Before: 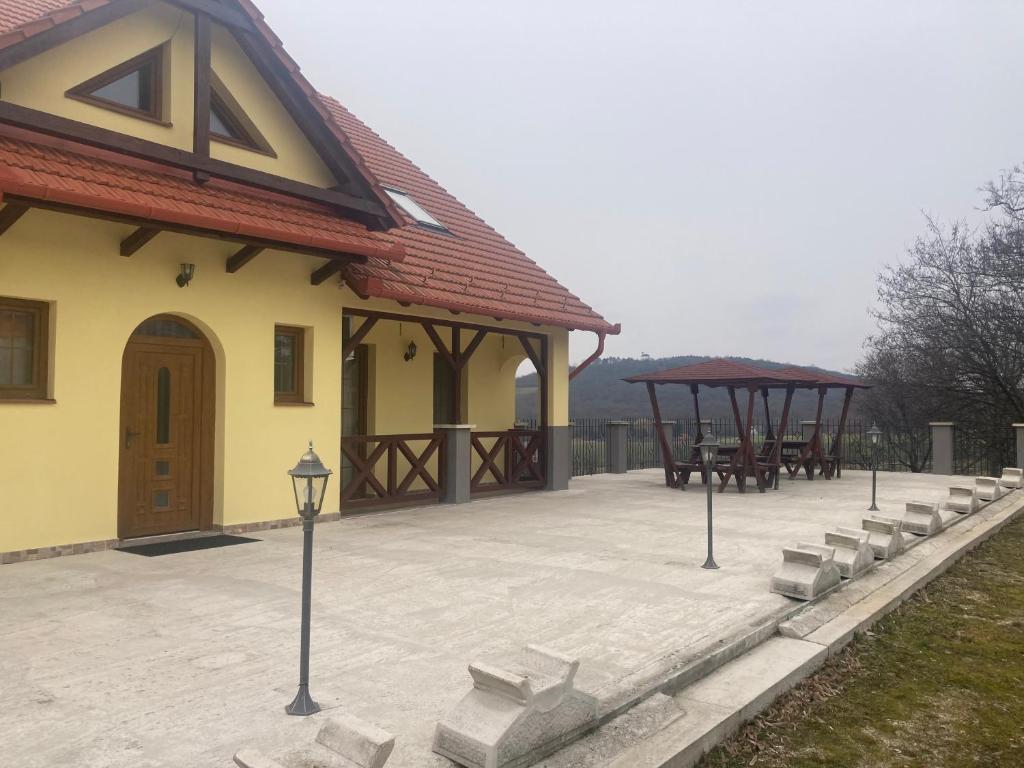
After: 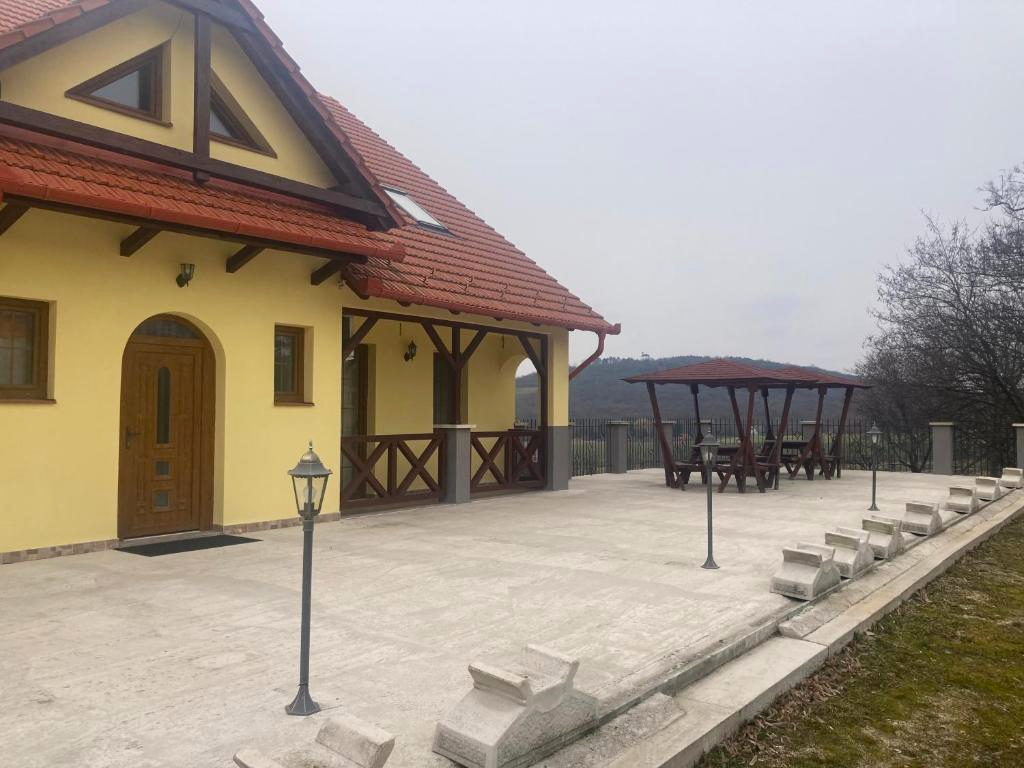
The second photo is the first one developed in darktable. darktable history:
tone curve: curves: ch0 [(0, 0) (0.161, 0.144) (0.501, 0.497) (1, 1)], color space Lab, linked channels, preserve colors none
color balance rgb: perceptual saturation grading › global saturation 8.89%, saturation formula JzAzBz (2021)
base curve: preserve colors none
